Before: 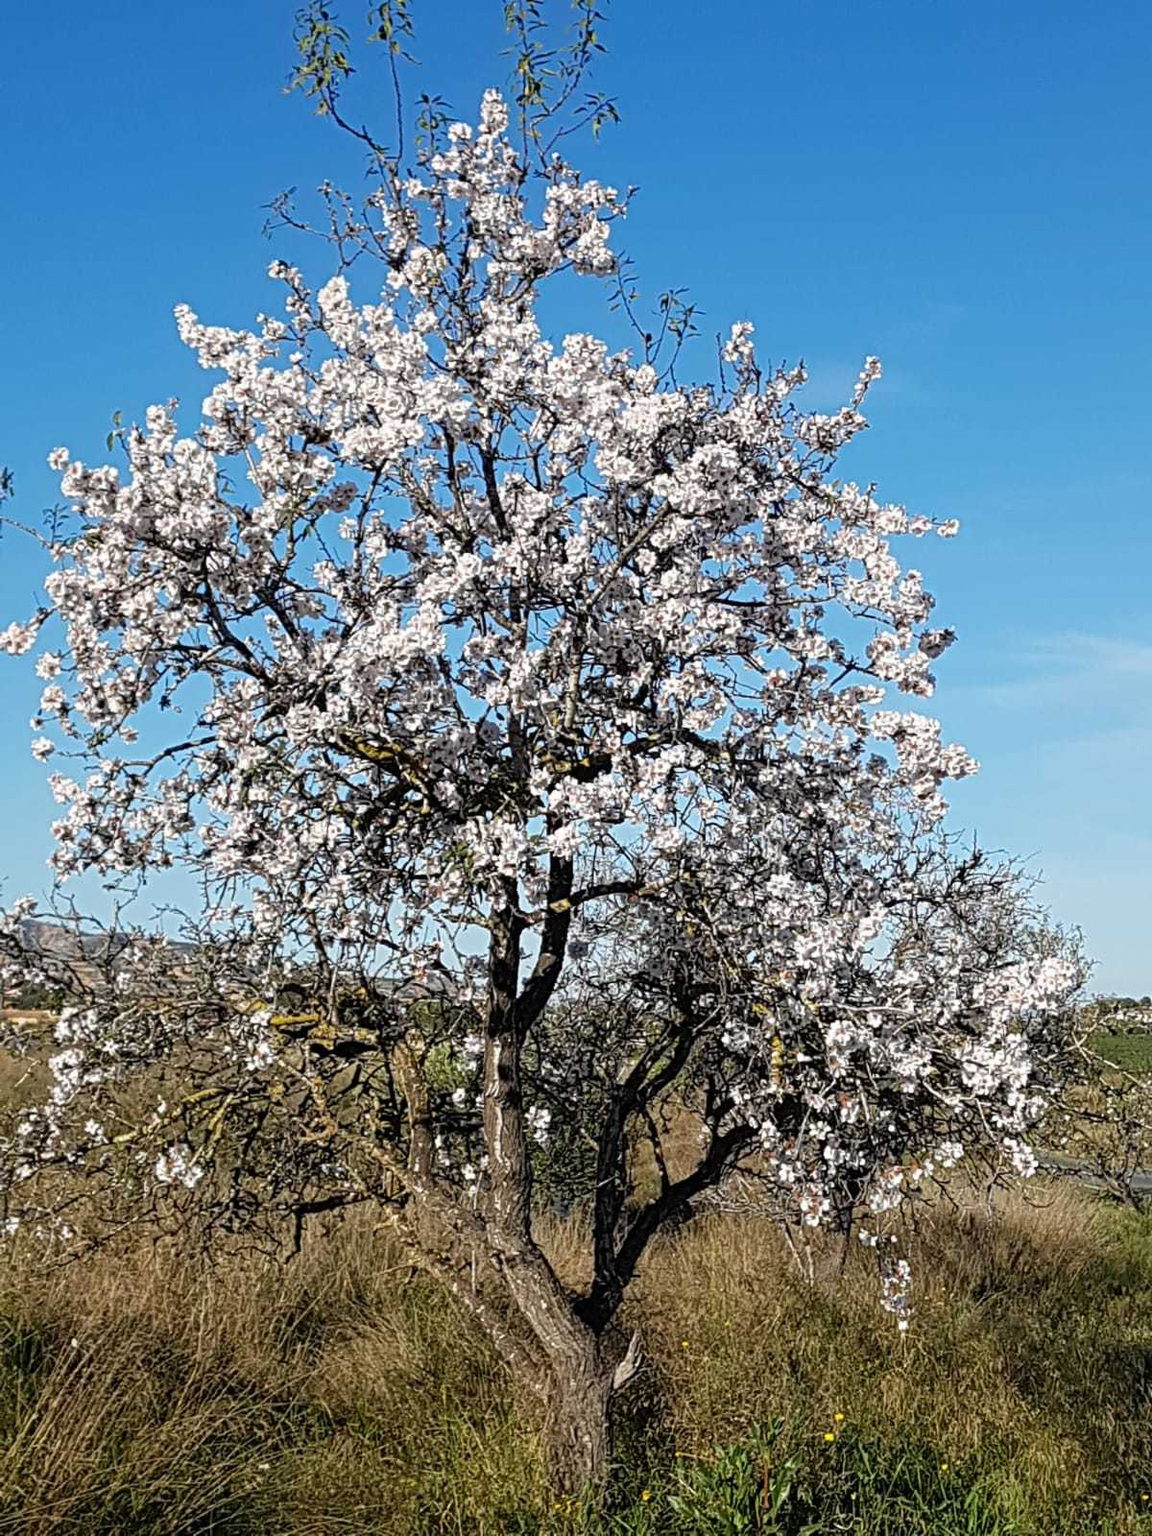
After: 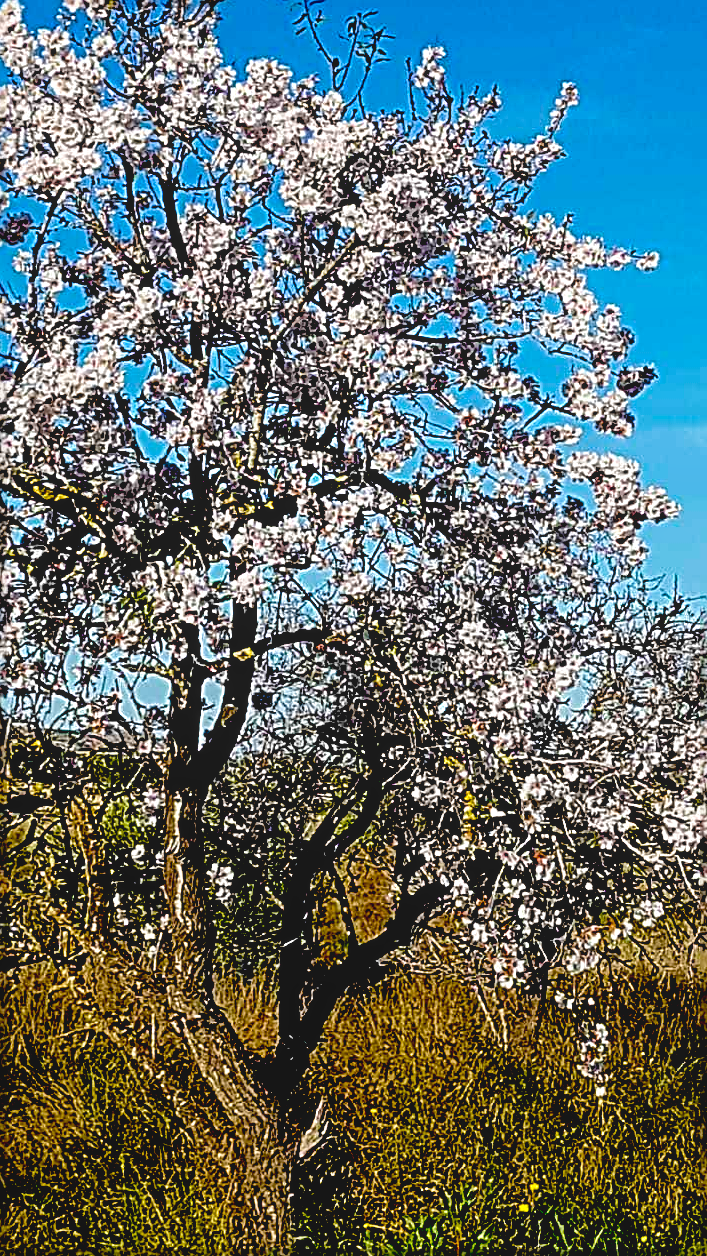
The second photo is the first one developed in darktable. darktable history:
local contrast: detail 114%
crop and rotate: left 28.409%, top 18.103%, right 12.655%, bottom 3.379%
sharpen: radius 2.533, amount 0.628
color balance rgb: power › hue 172.99°, perceptual saturation grading › global saturation 36.104%, perceptual brilliance grading › highlights 8.37%, perceptual brilliance grading › mid-tones 4.295%, perceptual brilliance grading › shadows 1.334%
contrast brightness saturation: contrast -0.105, saturation -0.082
velvia: on, module defaults
exposure: black level correction 0.1, exposure -0.086 EV, compensate highlight preservation false
